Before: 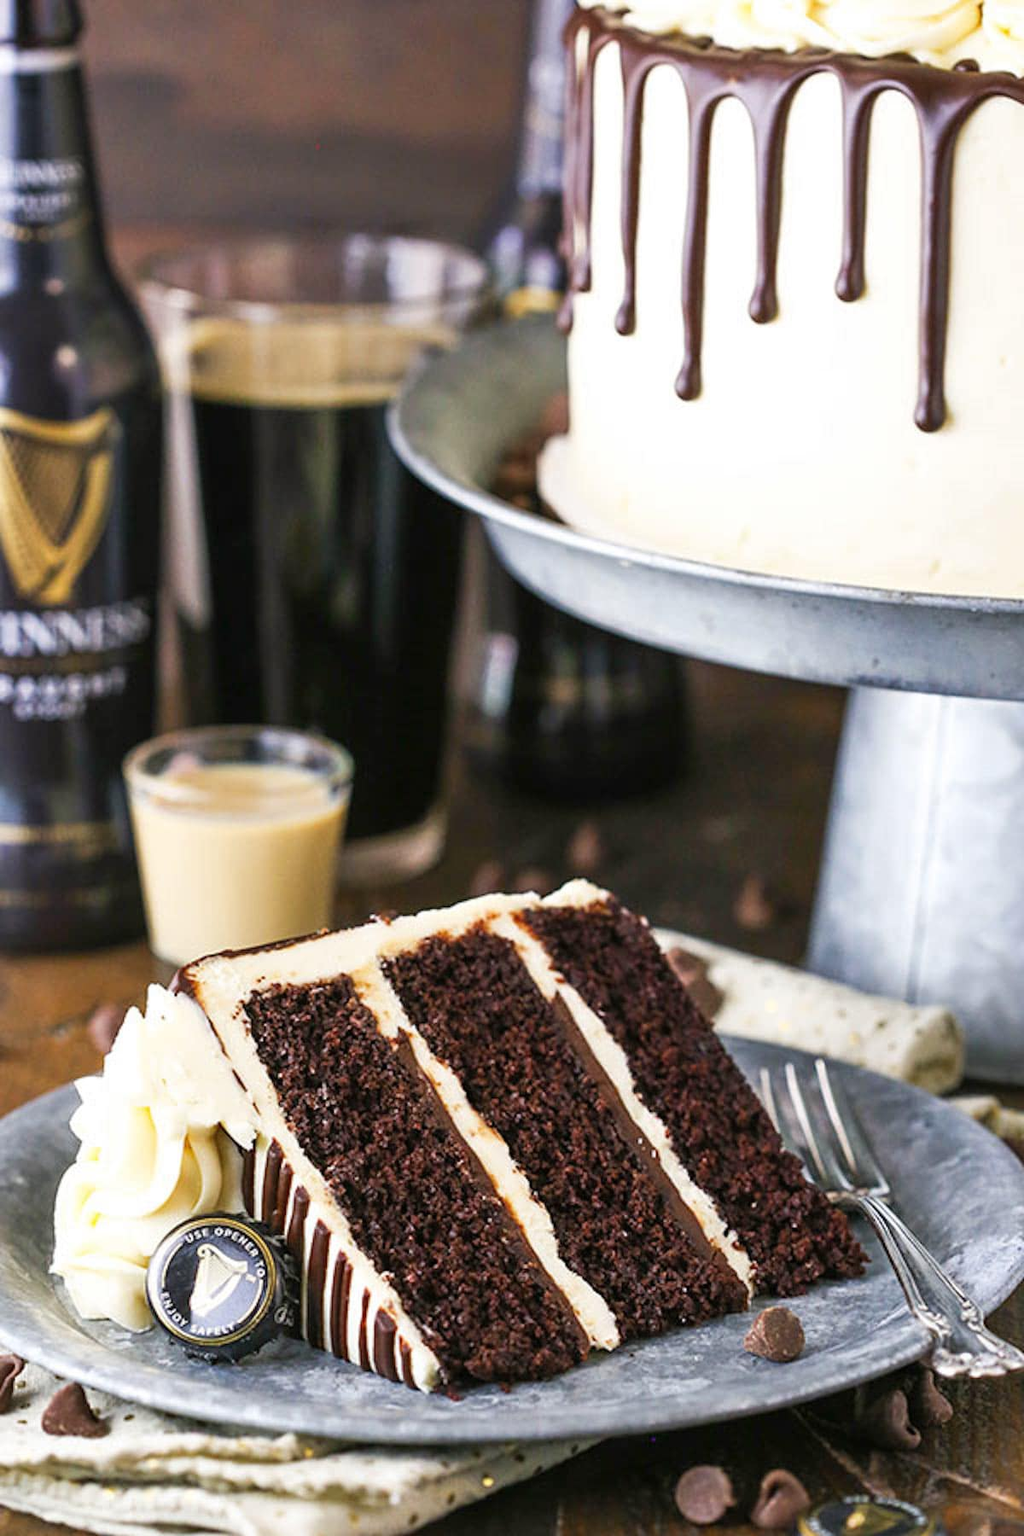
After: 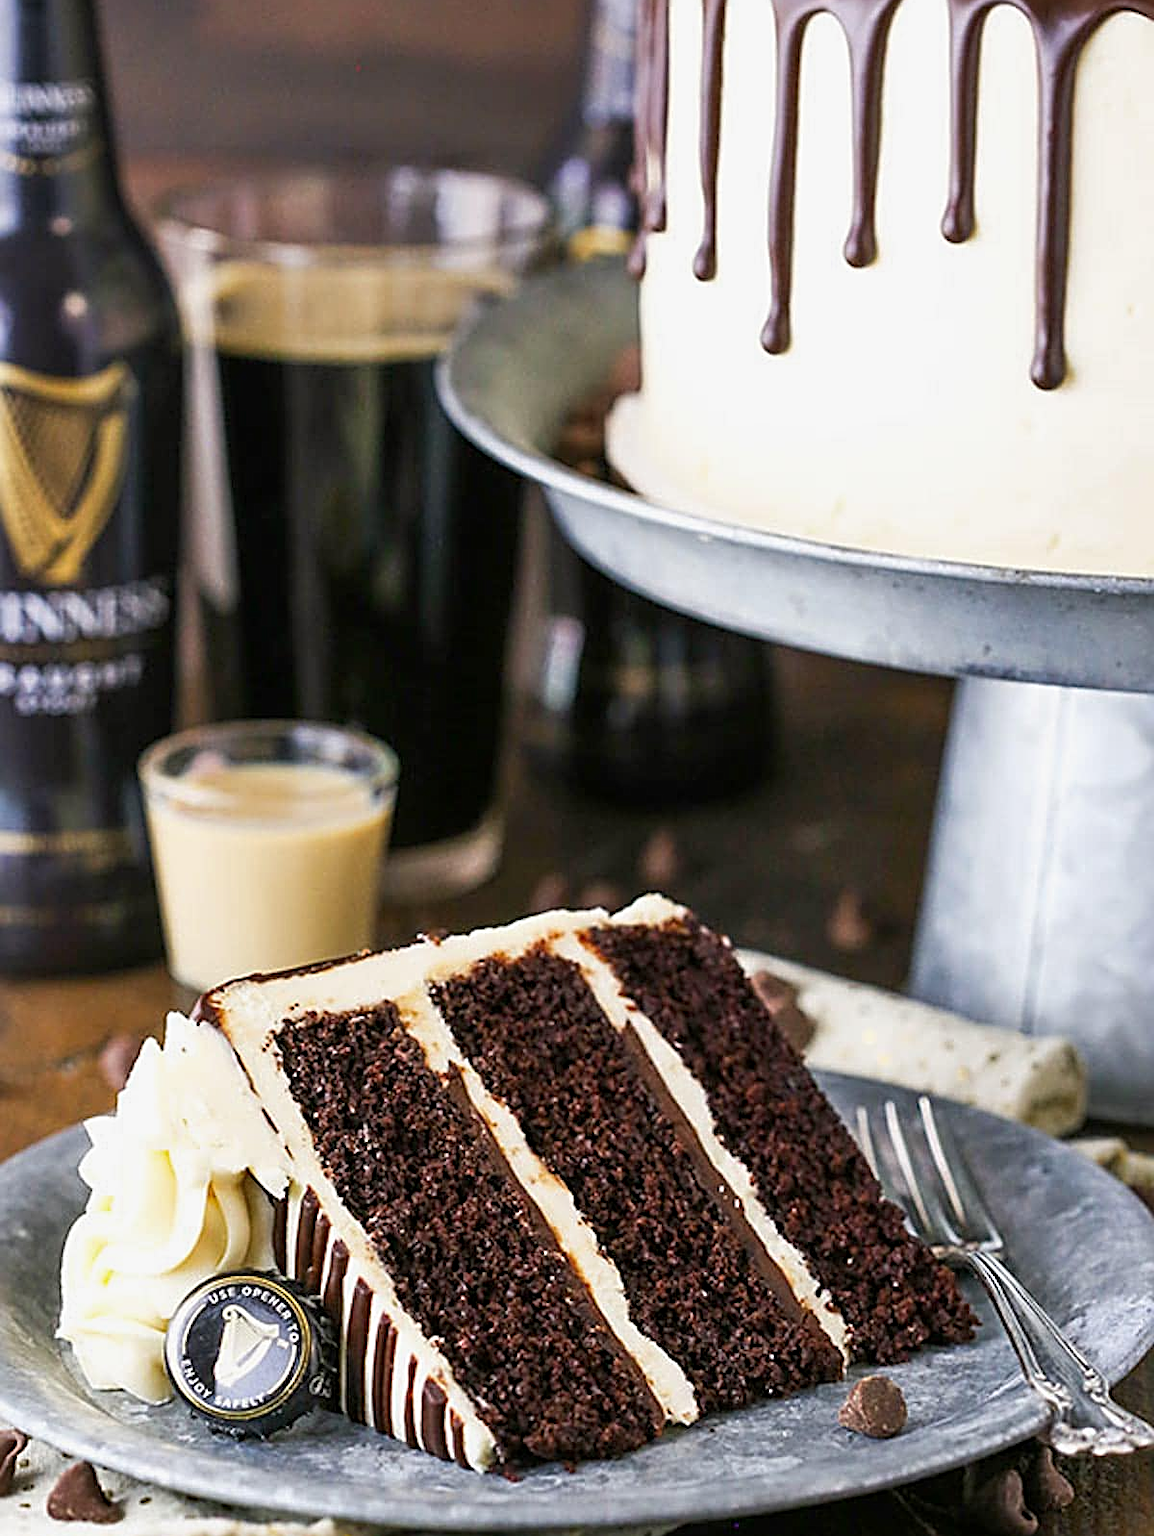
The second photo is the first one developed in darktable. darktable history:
crop and rotate: top 5.617%, bottom 5.638%
sharpen: radius 2.556, amount 0.644
exposure: black level correction 0.002, exposure -0.107 EV, compensate exposure bias true, compensate highlight preservation false
